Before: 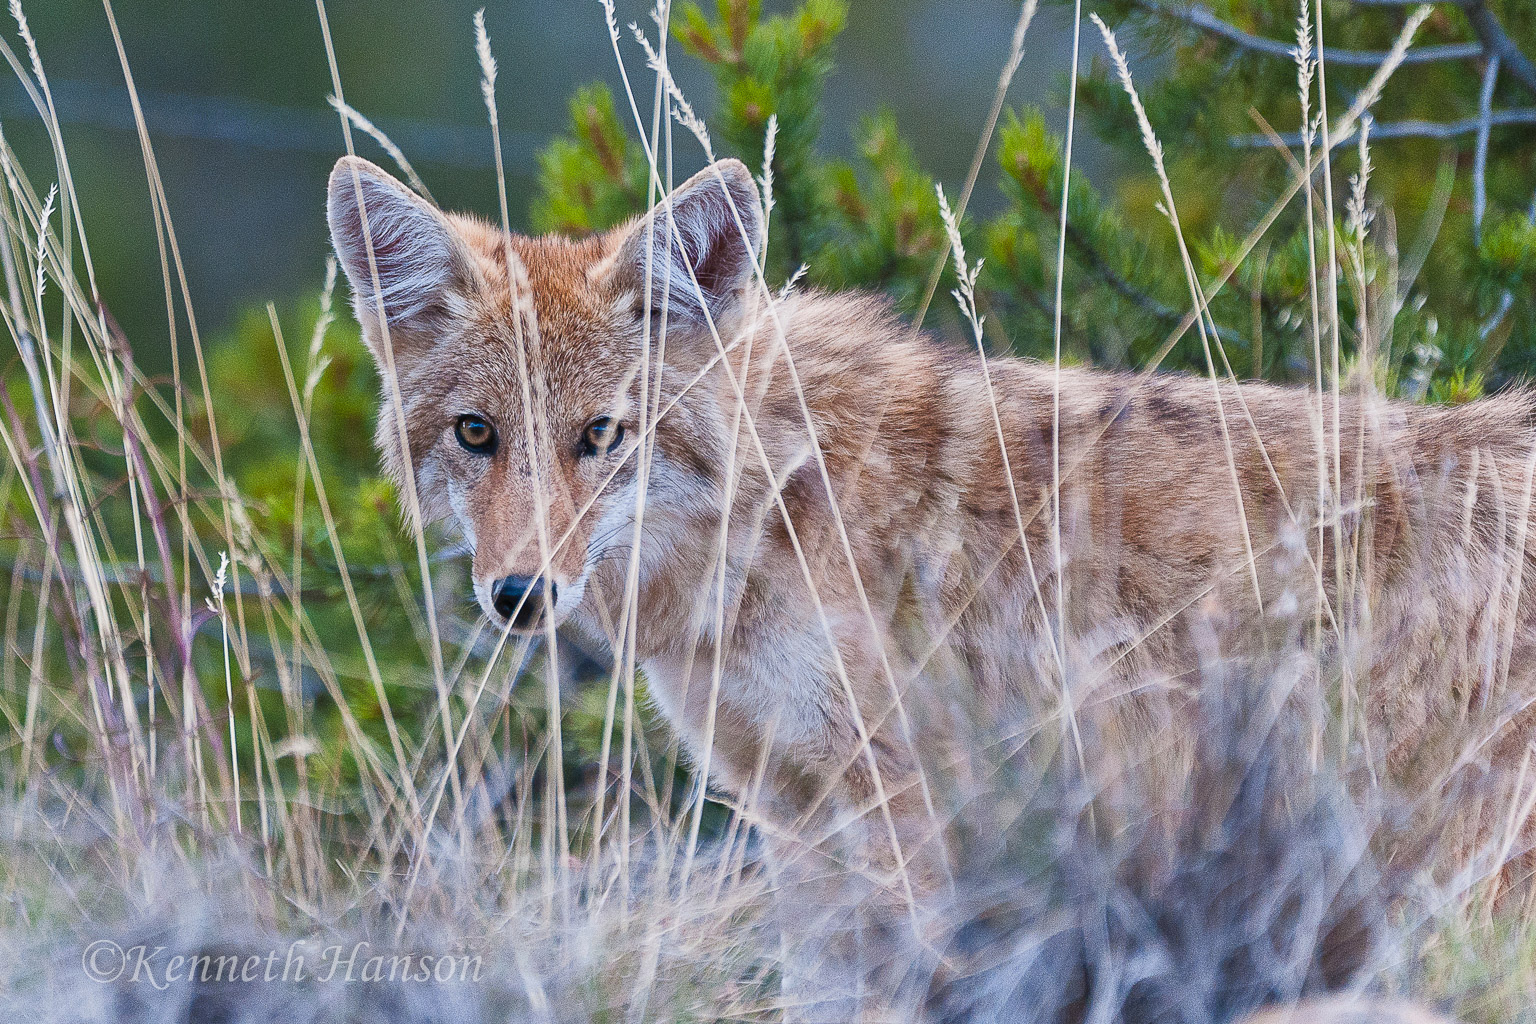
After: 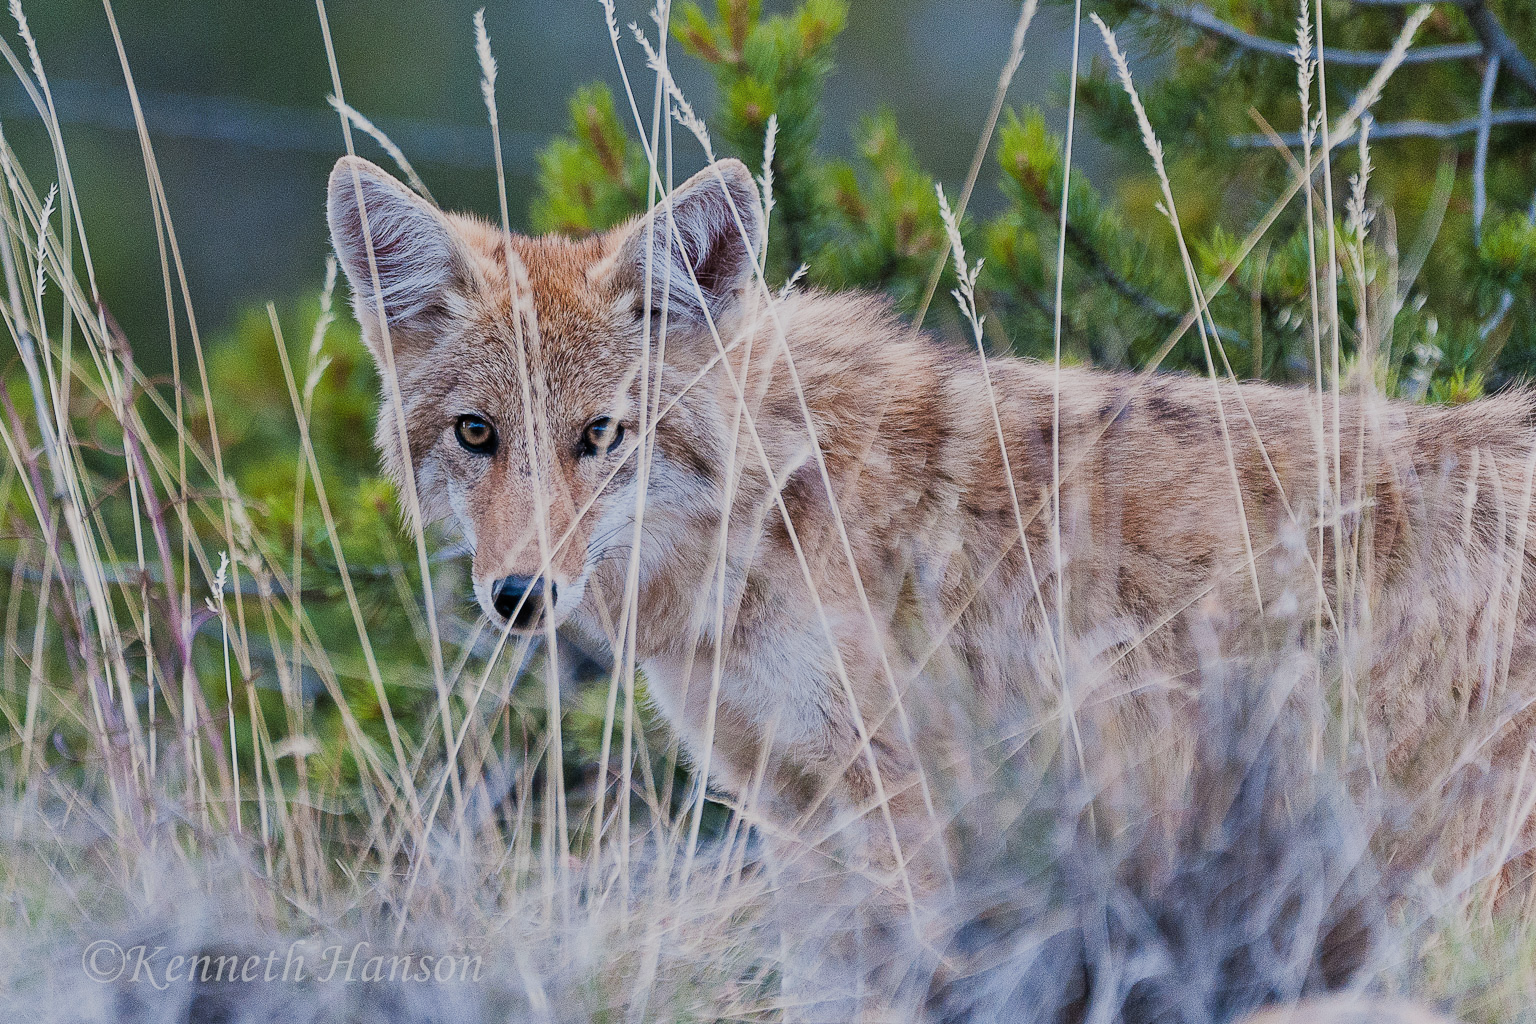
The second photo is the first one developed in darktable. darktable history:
filmic rgb: black relative exposure -7.65 EV, white relative exposure 4.56 EV, hardness 3.61, contrast 1.05
contrast brightness saturation: saturation -0.05
